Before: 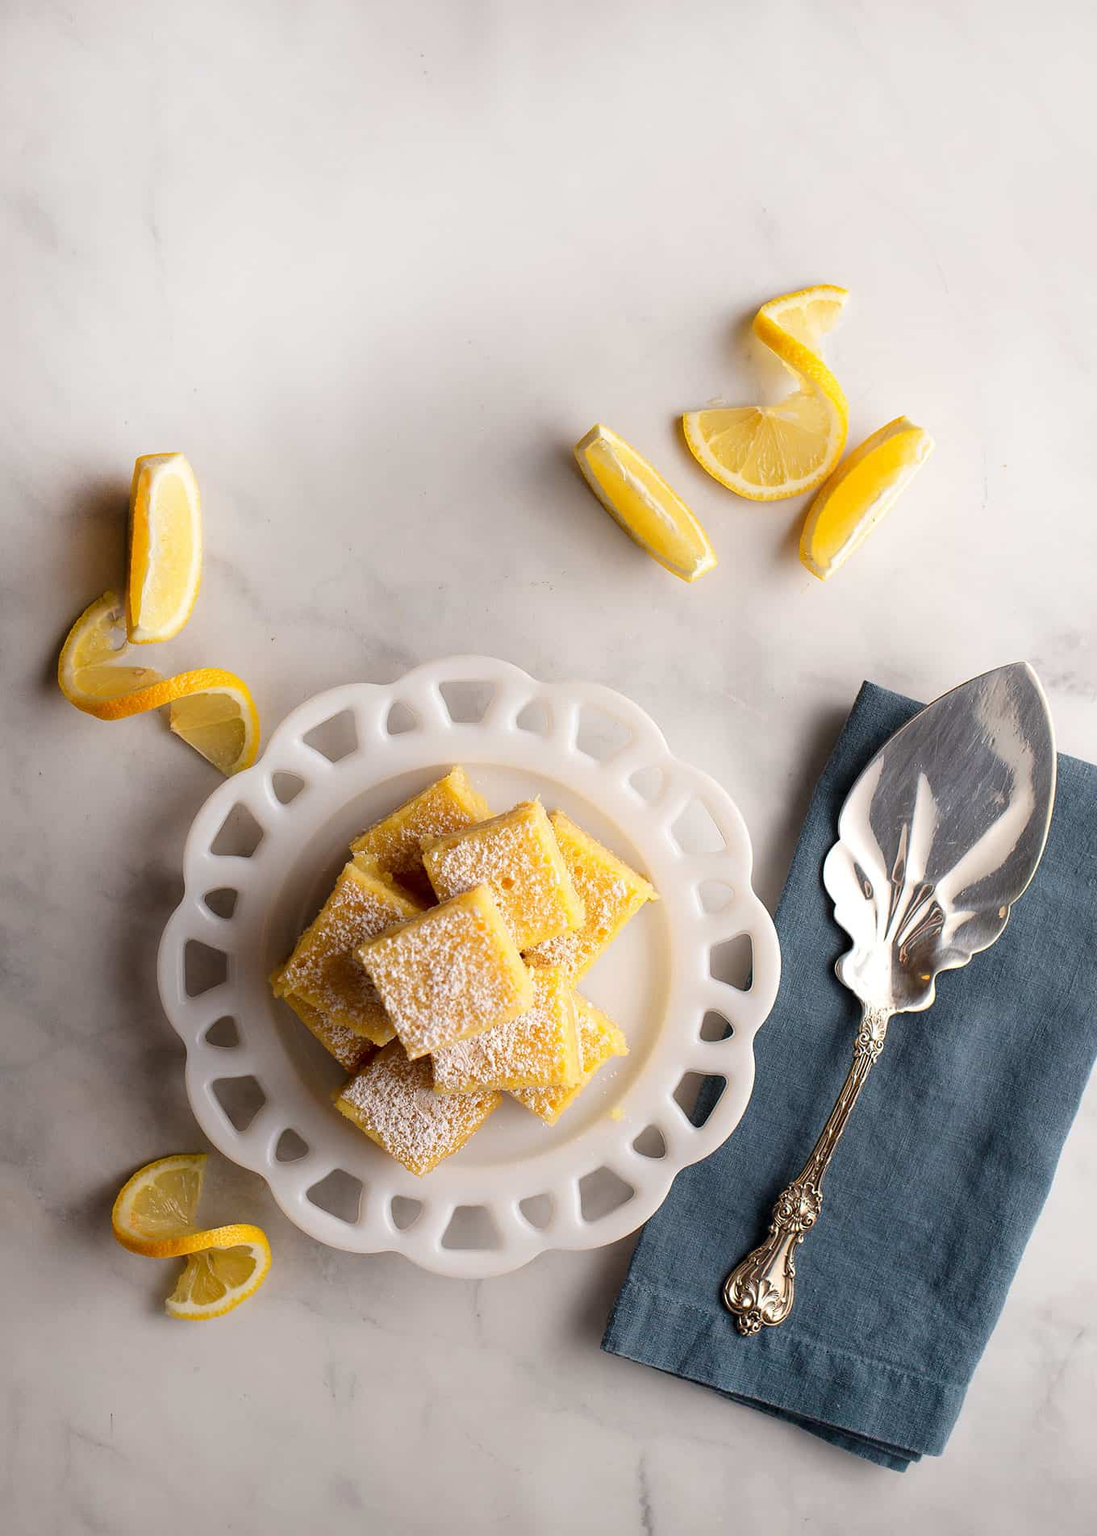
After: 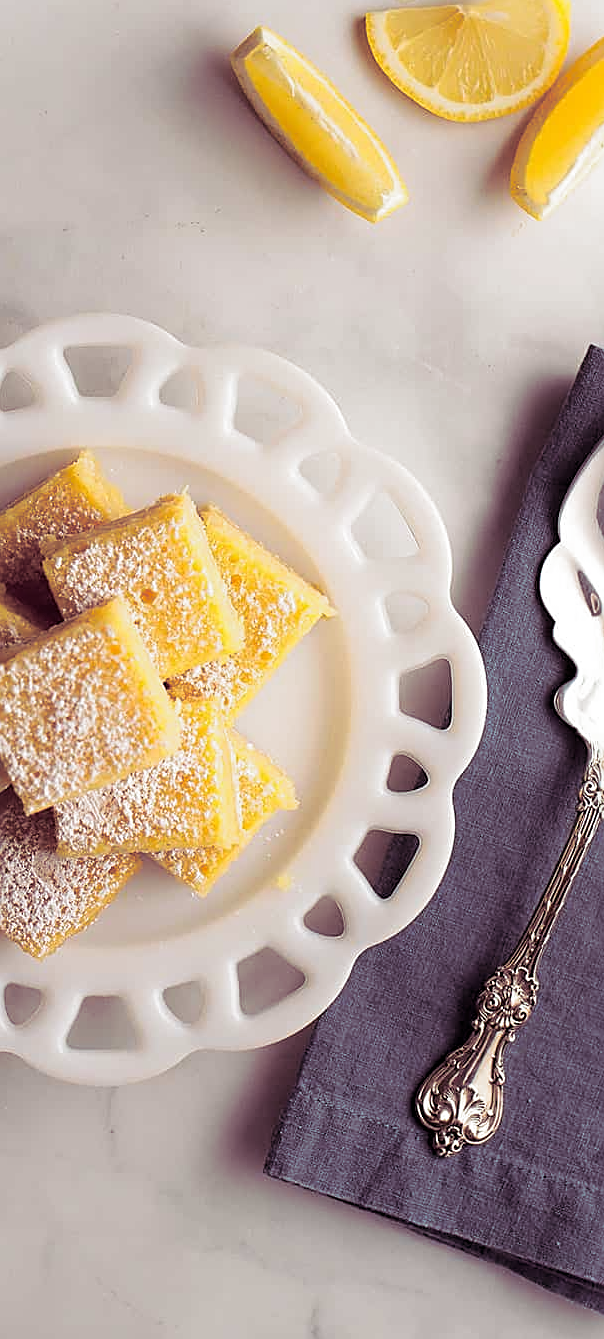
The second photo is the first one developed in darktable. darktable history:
crop: left 35.432%, top 26.233%, right 20.145%, bottom 3.432%
sharpen: on, module defaults
split-toning: shadows › hue 316.8°, shadows › saturation 0.47, highlights › hue 201.6°, highlights › saturation 0, balance -41.97, compress 28.01%
